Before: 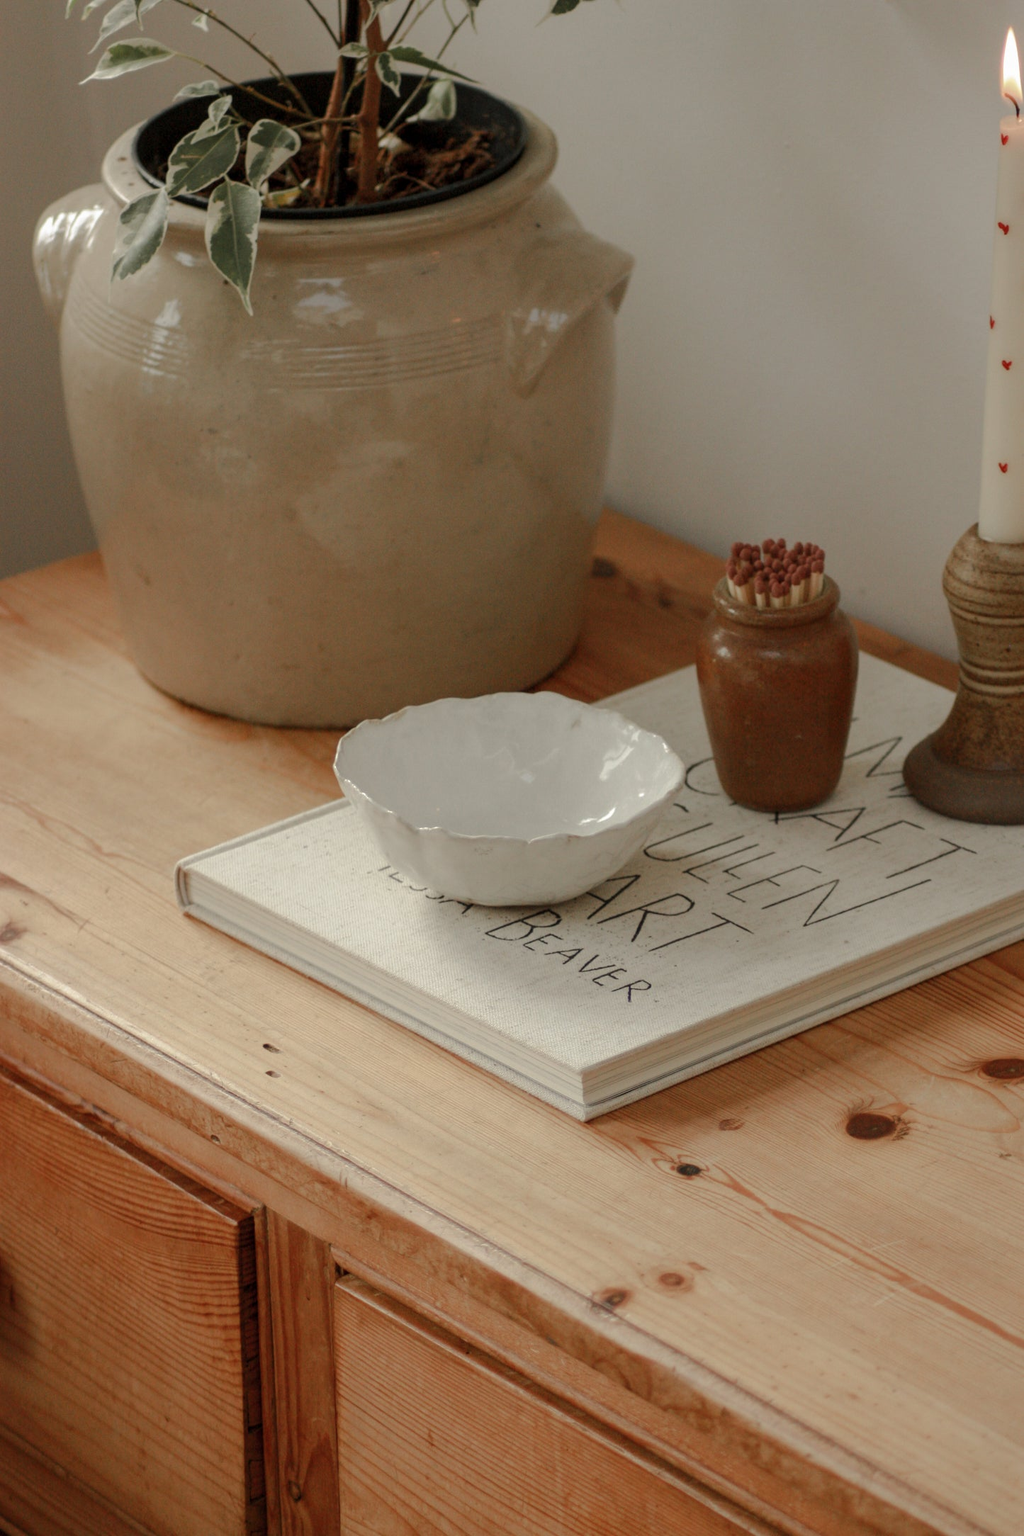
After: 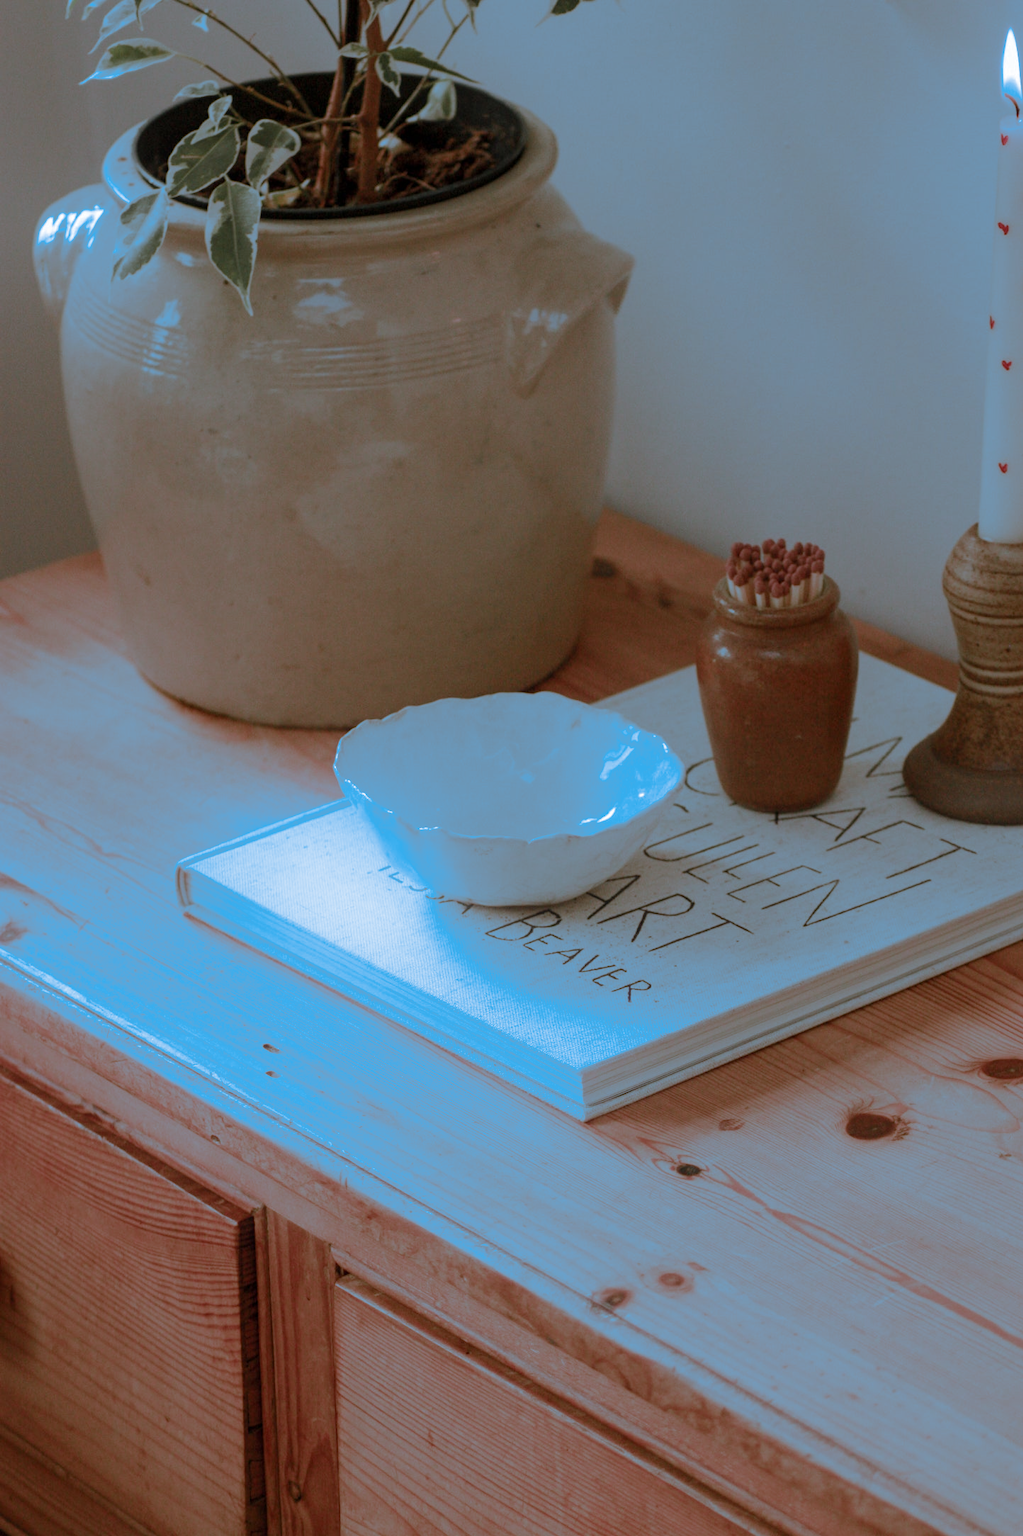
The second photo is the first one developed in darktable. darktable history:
split-toning: shadows › hue 220°, shadows › saturation 0.64, highlights › hue 220°, highlights › saturation 0.64, balance 0, compress 5.22%
bloom: on, module defaults
